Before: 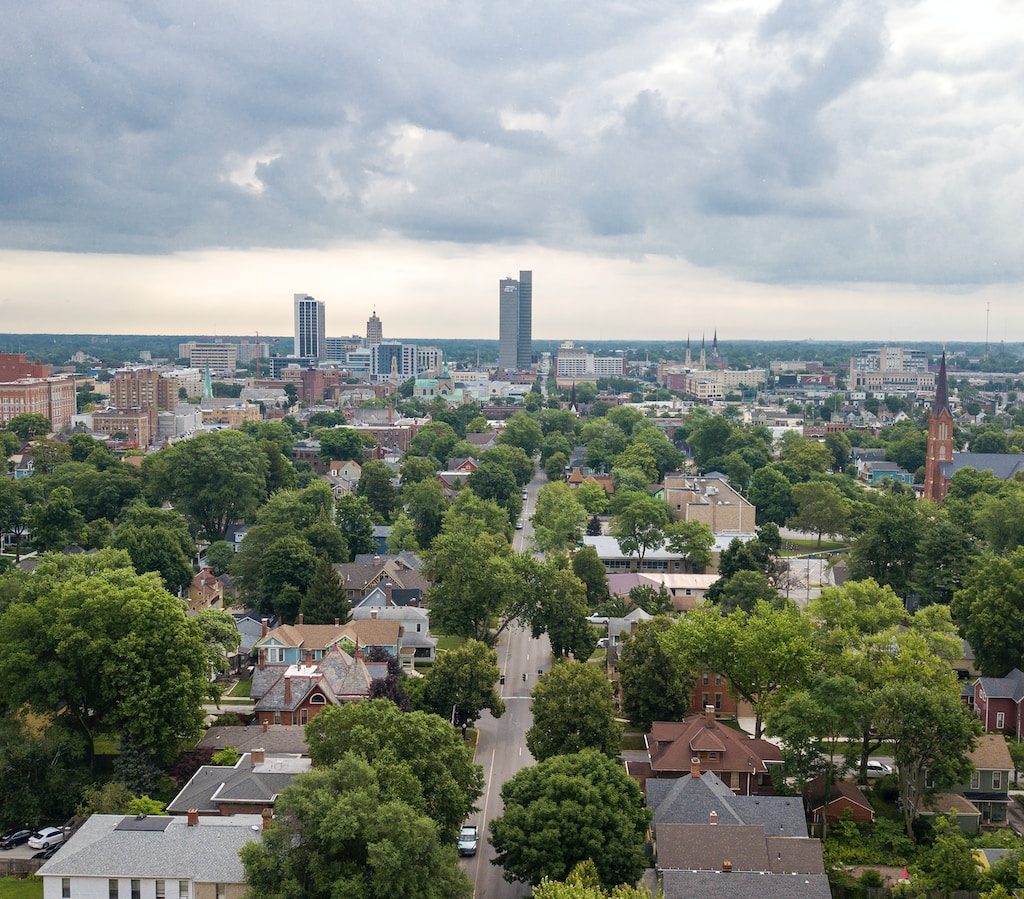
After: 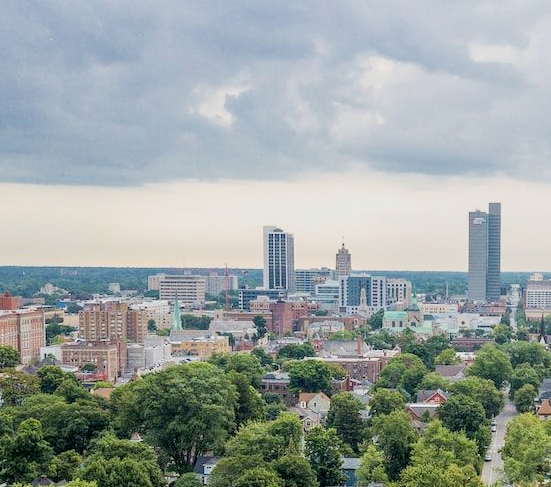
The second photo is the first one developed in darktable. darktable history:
crop and rotate: left 3.048%, top 7.641%, right 43.136%, bottom 38.181%
color balance rgb: perceptual saturation grading › global saturation 0.326%, global vibrance 23.954%
exposure: black level correction 0.001, exposure 0.499 EV, compensate exposure bias true, compensate highlight preservation false
filmic rgb: black relative exposure -7.65 EV, white relative exposure 4.56 EV, hardness 3.61
local contrast: on, module defaults
